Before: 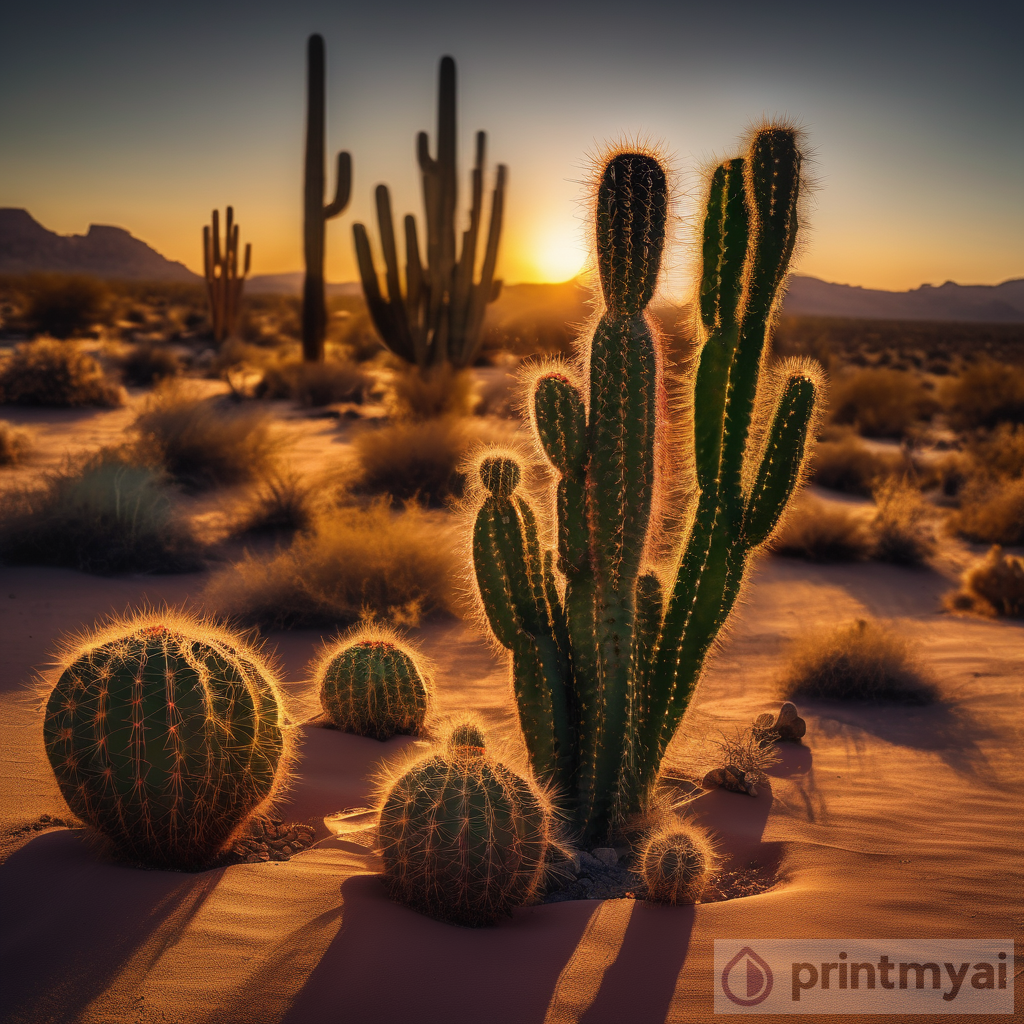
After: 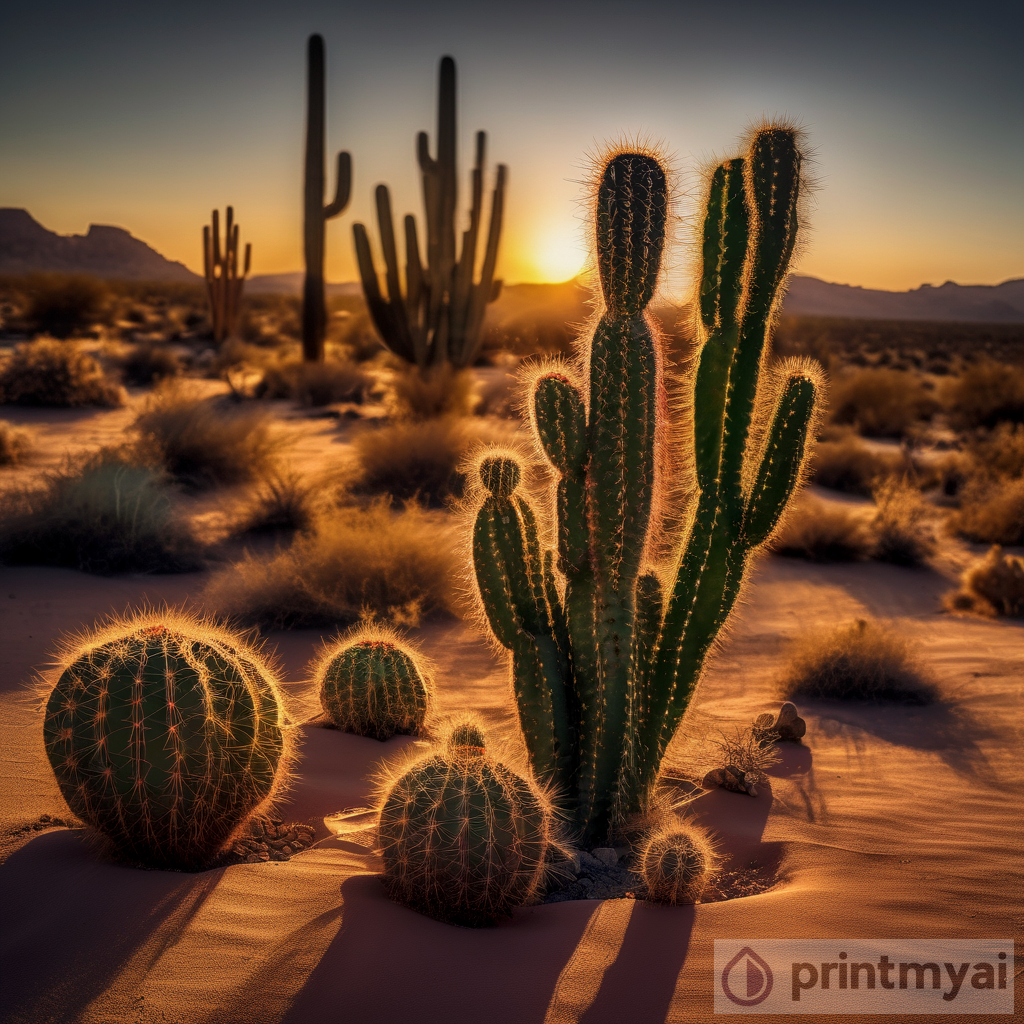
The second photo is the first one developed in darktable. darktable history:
exposure: exposure -0.157 EV, compensate highlight preservation false
local contrast: on, module defaults
